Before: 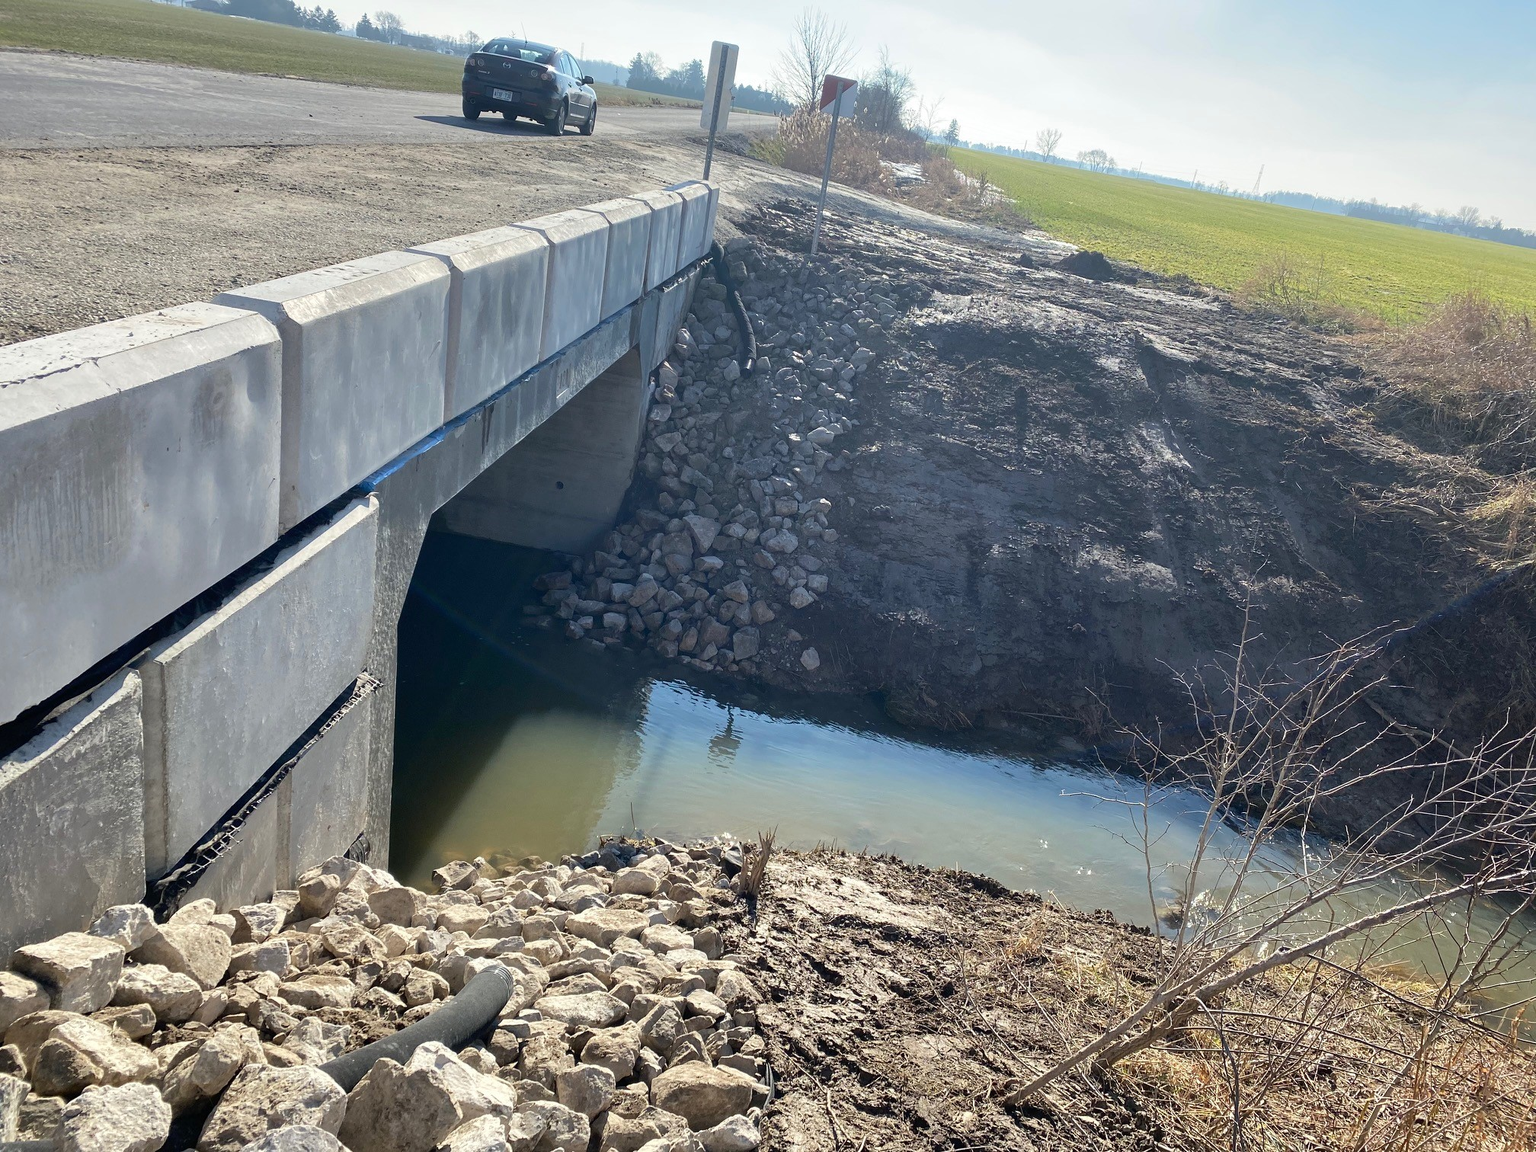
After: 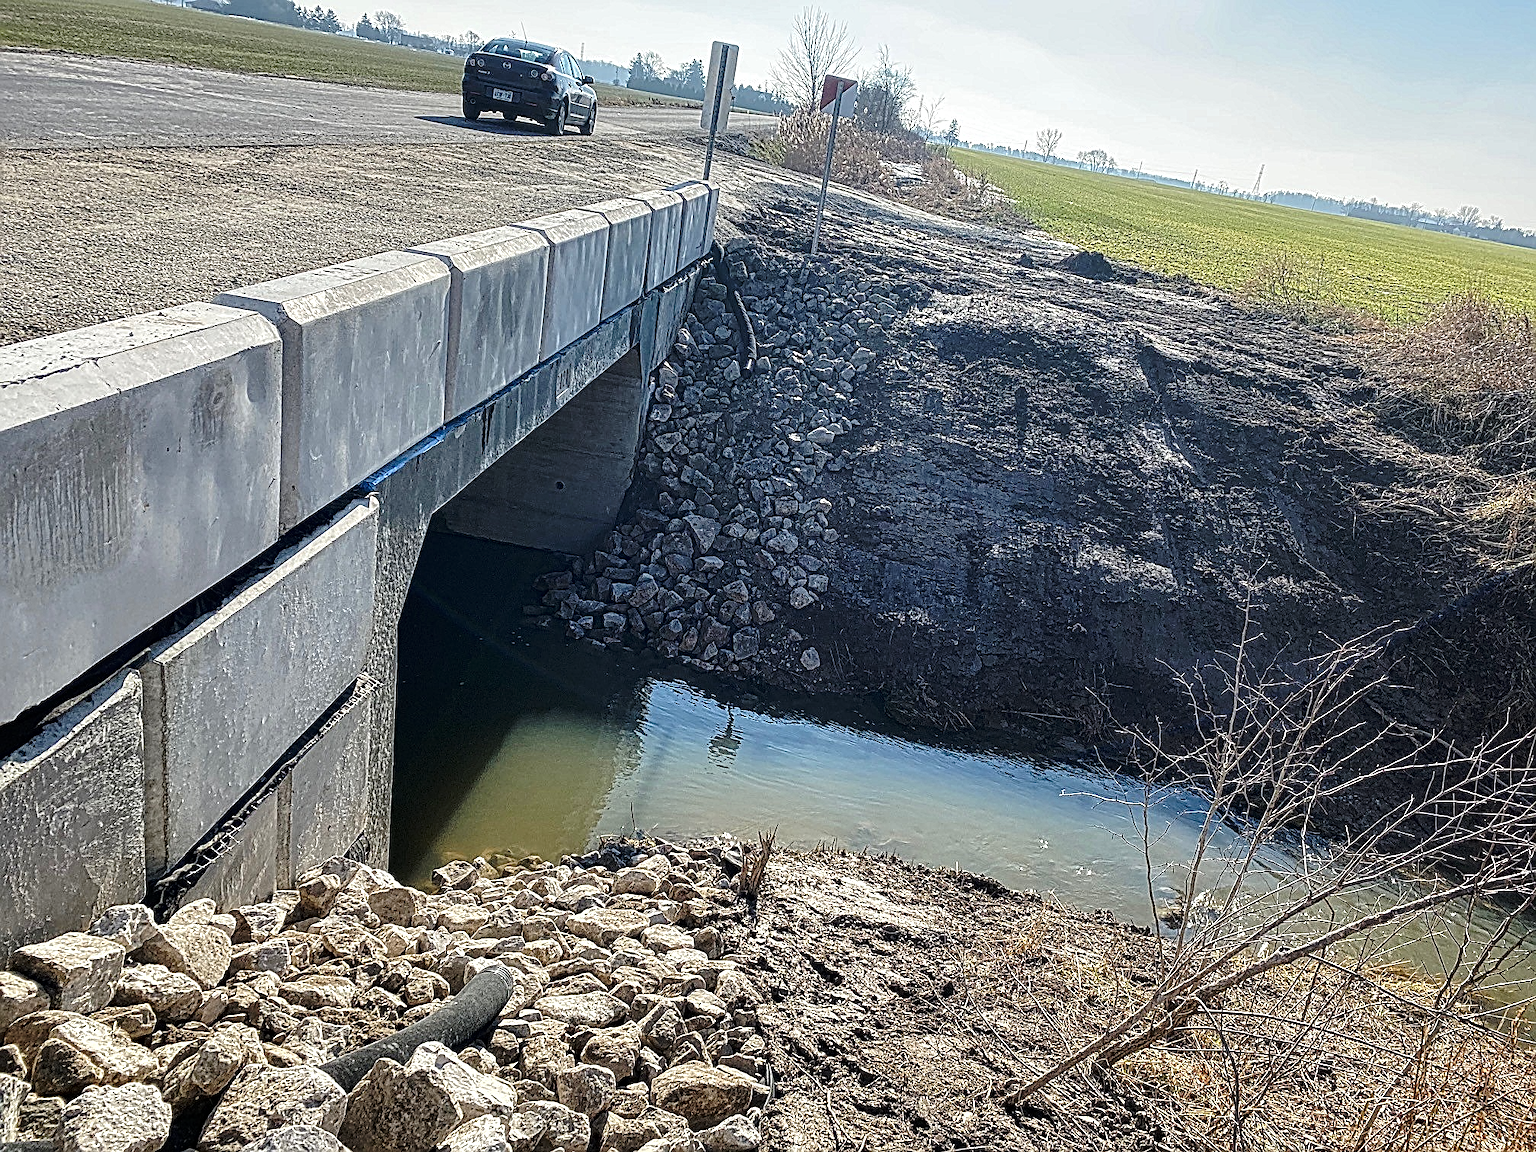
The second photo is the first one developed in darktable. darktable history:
local contrast: mode bilateral grid, contrast 20, coarseness 3, detail 299%, midtone range 0.2
contrast brightness saturation: saturation -0.064
base curve: curves: ch0 [(0, 0) (0.073, 0.04) (0.157, 0.139) (0.492, 0.492) (0.758, 0.758) (1, 1)], preserve colors none
sharpen: on, module defaults
